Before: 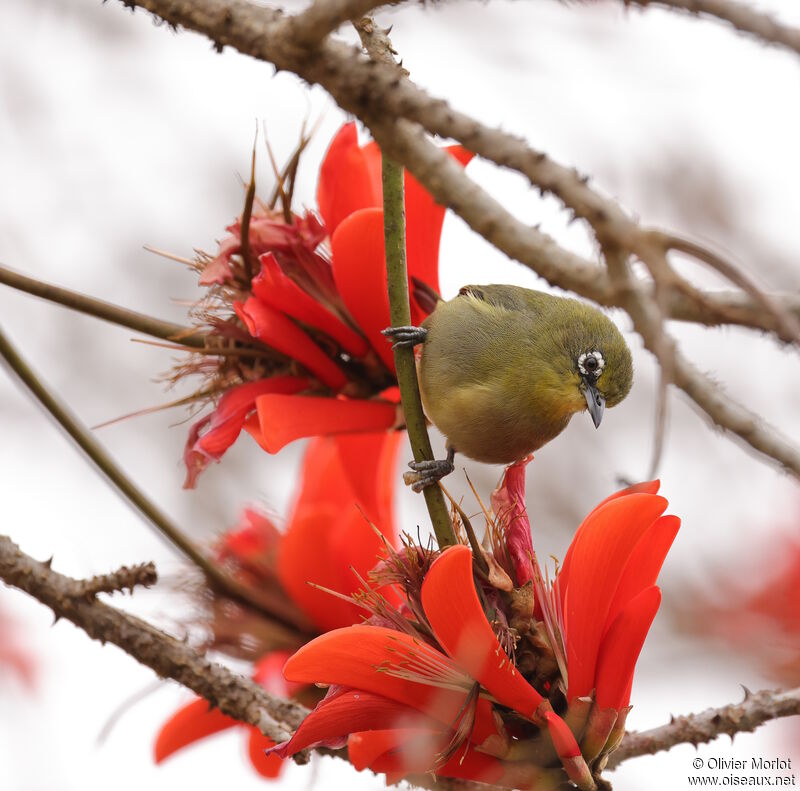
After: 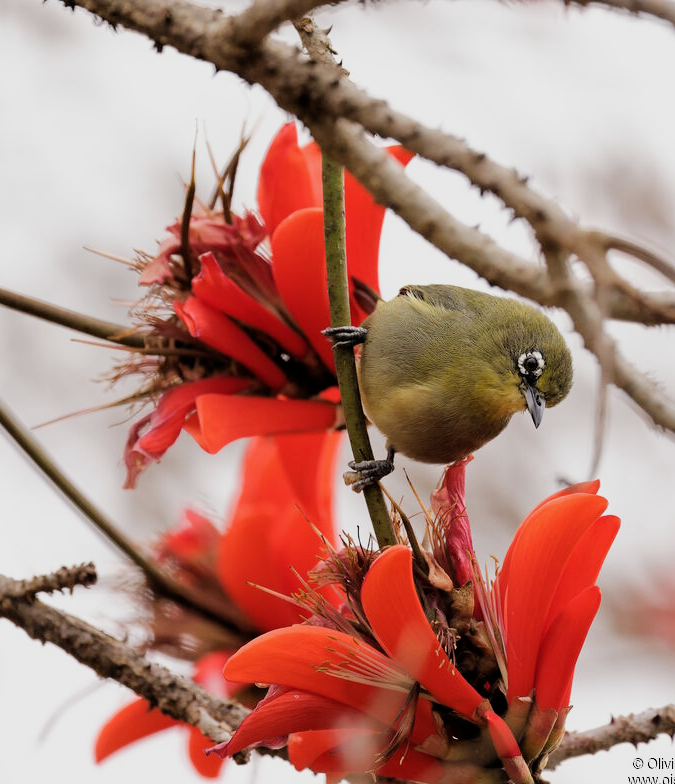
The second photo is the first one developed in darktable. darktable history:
filmic rgb: black relative exposure -5 EV, white relative exposure 3.5 EV, hardness 3.19, contrast 1.2, highlights saturation mix -50%
crop: left 7.598%, right 7.873%
